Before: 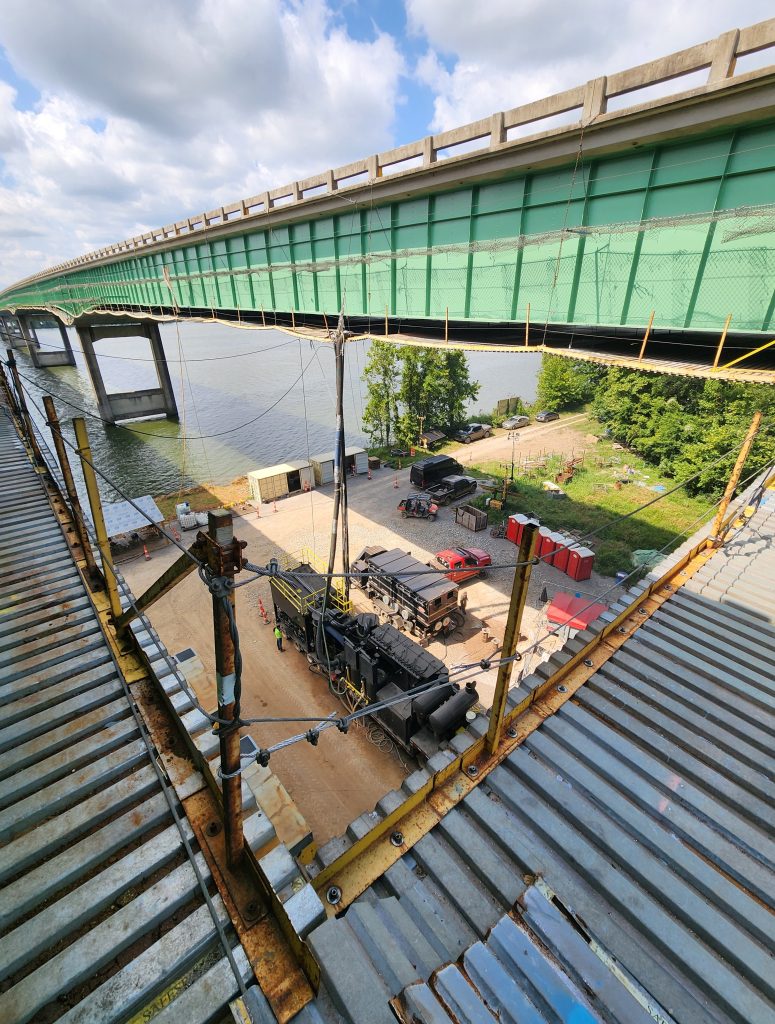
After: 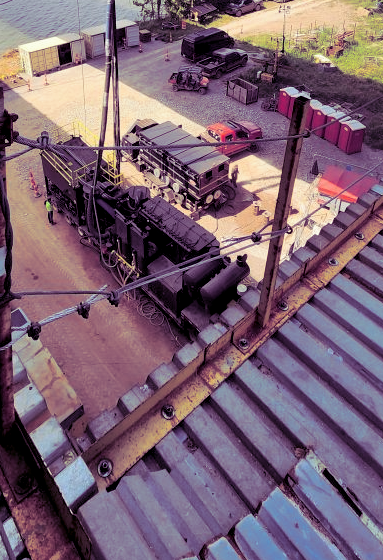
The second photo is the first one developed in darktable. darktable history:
exposure: black level correction 0.007, compensate highlight preservation false
crop: left 29.672%, top 41.786%, right 20.851%, bottom 3.487%
split-toning: shadows › hue 277.2°, shadows › saturation 0.74
